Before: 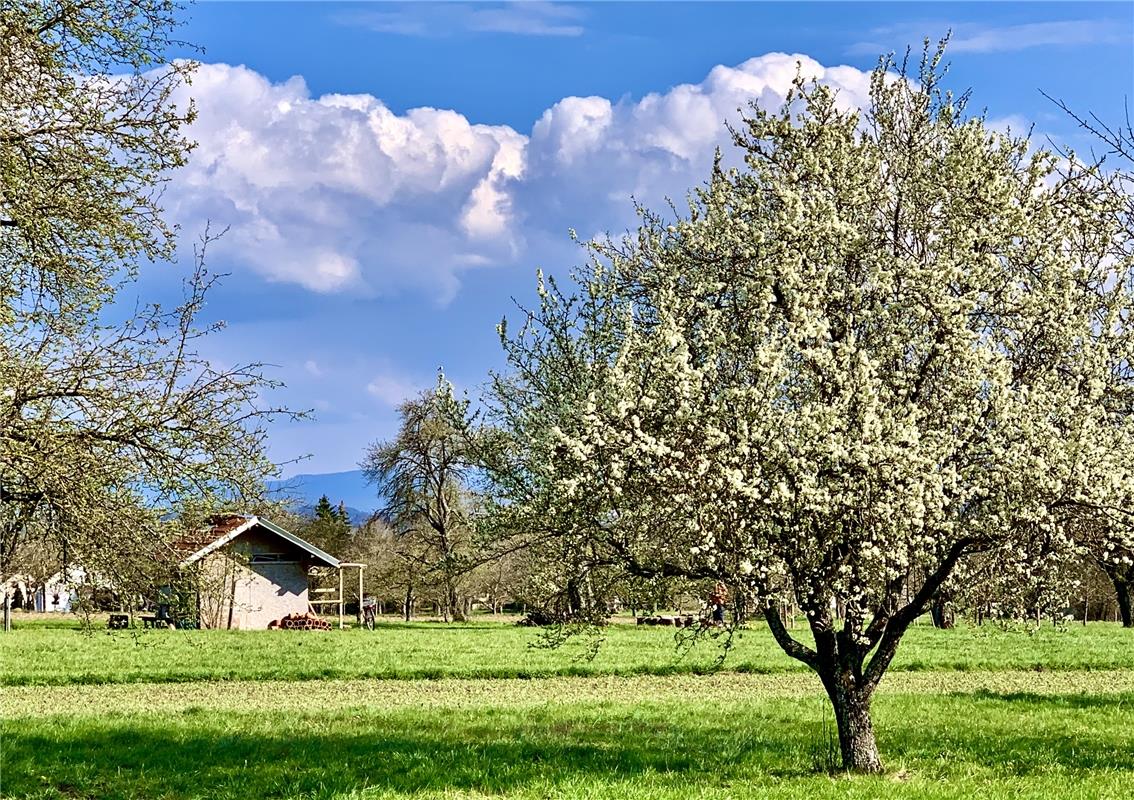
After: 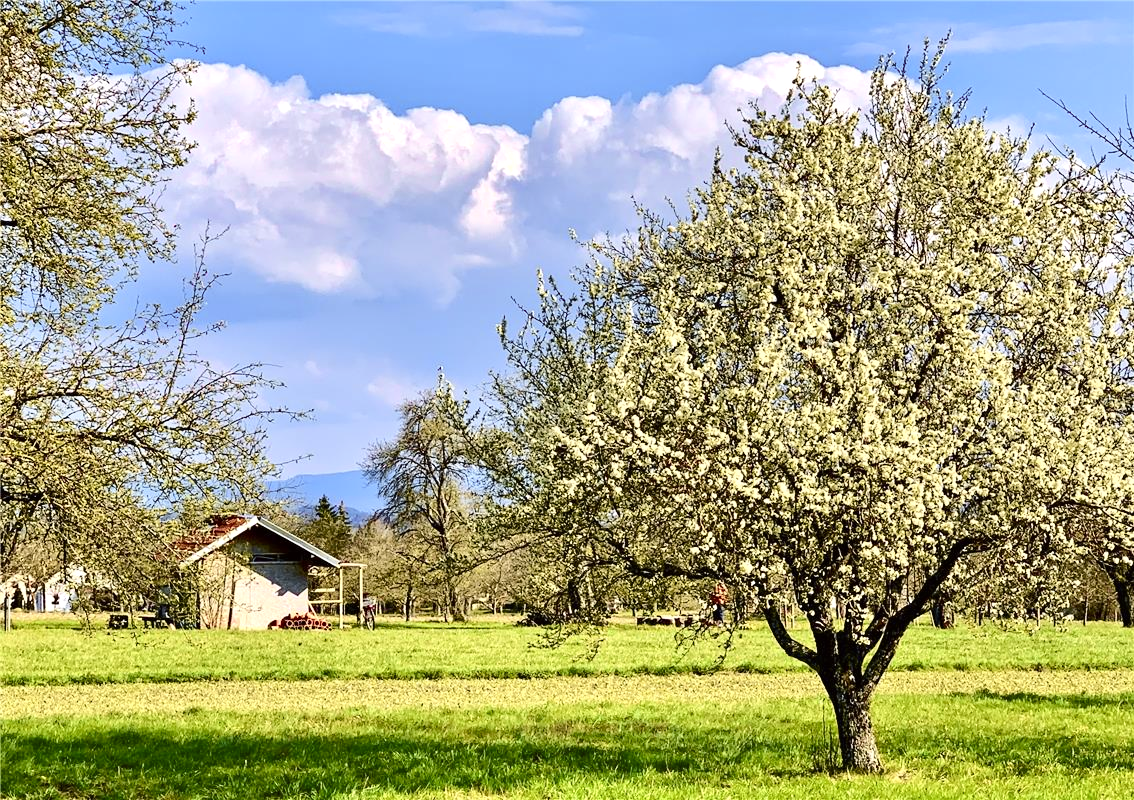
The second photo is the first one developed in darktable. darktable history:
exposure: black level correction 0, exposure 0.199 EV, compensate highlight preservation false
tone curve: curves: ch0 [(0, 0) (0.239, 0.248) (0.508, 0.606) (0.828, 0.878) (1, 1)]; ch1 [(0, 0) (0.401, 0.42) (0.442, 0.47) (0.492, 0.498) (0.511, 0.516) (0.555, 0.586) (0.681, 0.739) (1, 1)]; ch2 [(0, 0) (0.411, 0.433) (0.5, 0.504) (0.545, 0.574) (1, 1)], color space Lab, independent channels, preserve colors none
